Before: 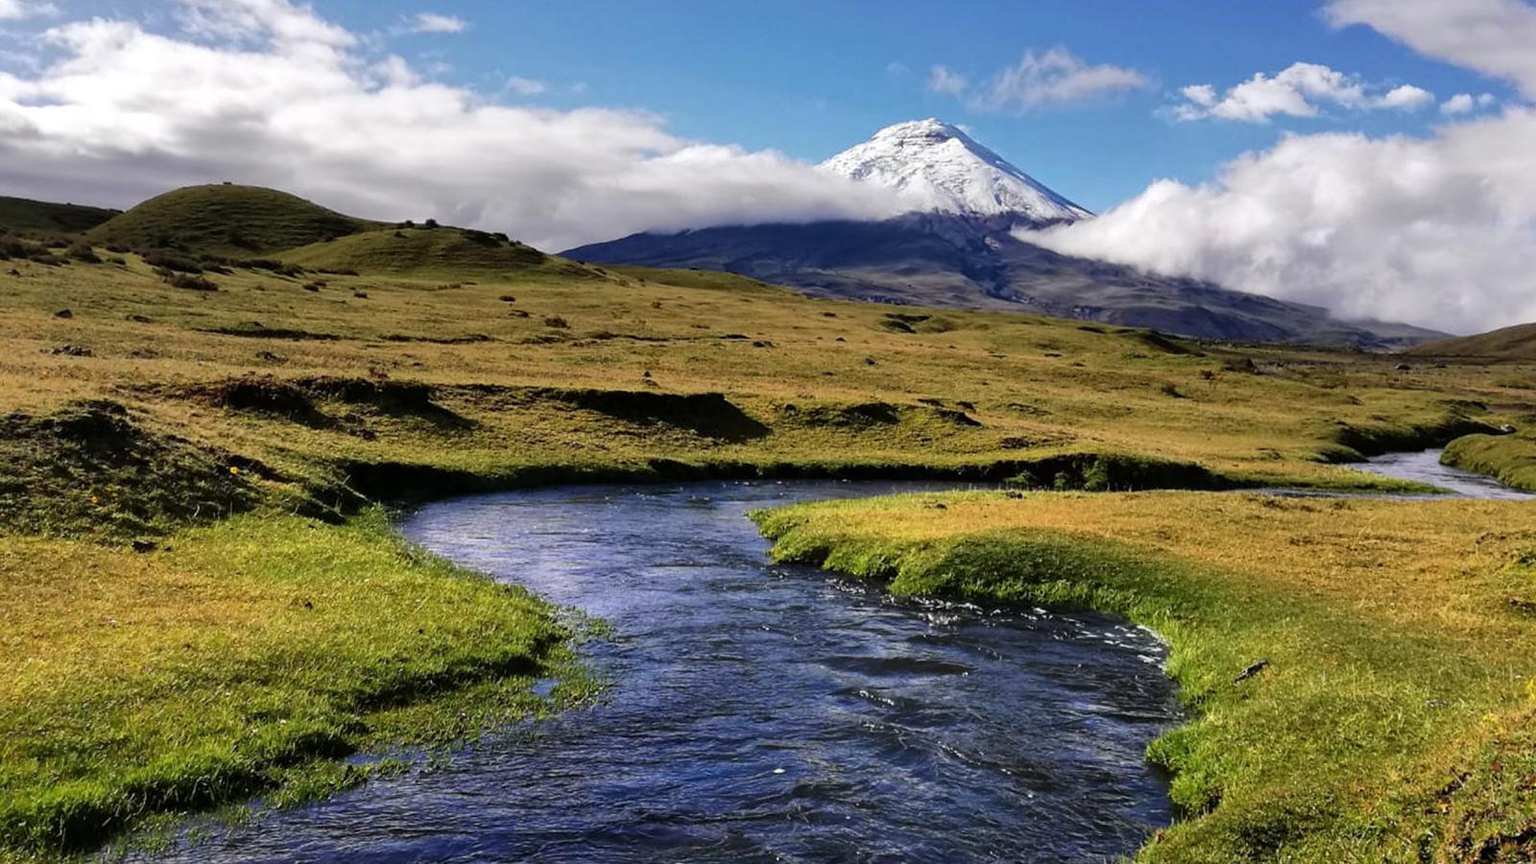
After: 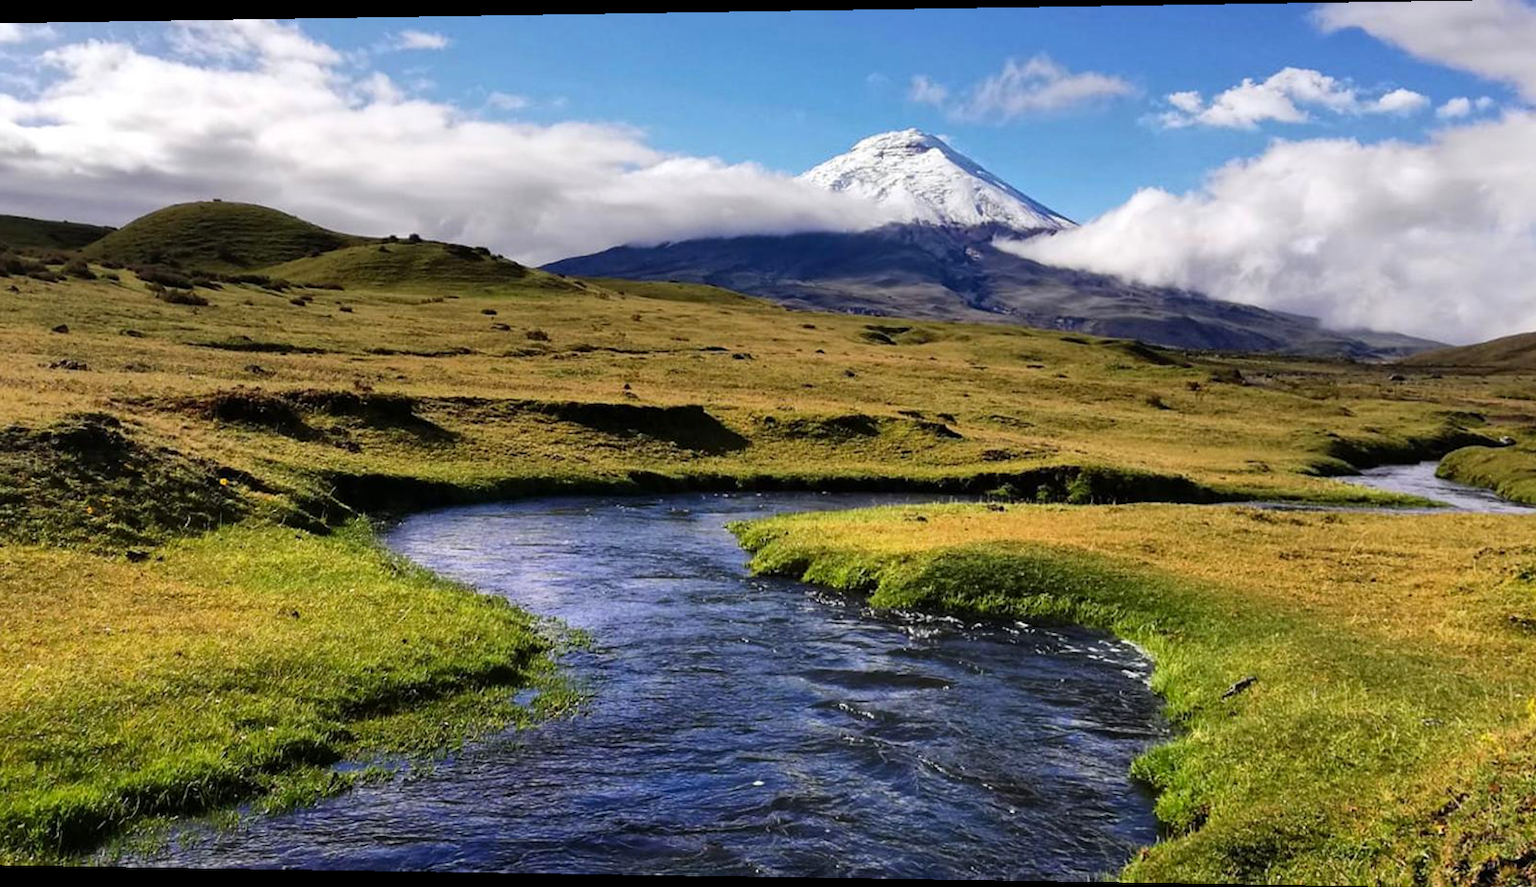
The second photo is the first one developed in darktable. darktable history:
rotate and perspective: lens shift (horizontal) -0.055, automatic cropping off
contrast brightness saturation: contrast 0.1, brightness 0.03, saturation 0.09
